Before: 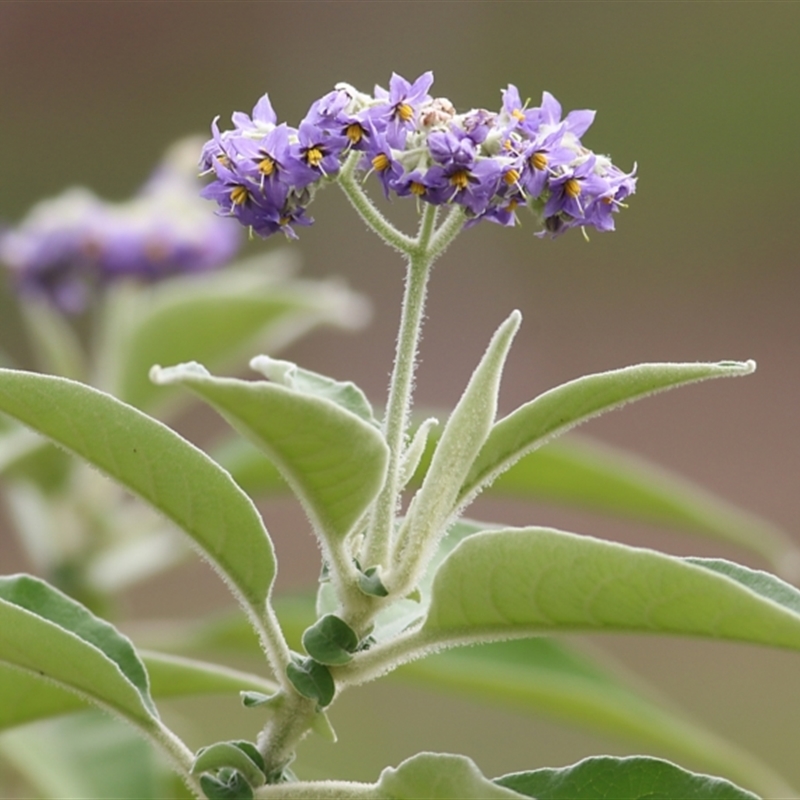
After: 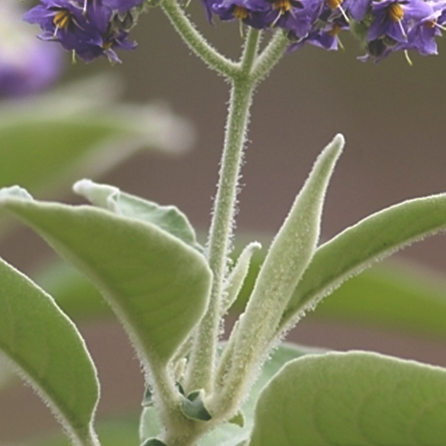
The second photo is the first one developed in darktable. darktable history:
rgb curve: curves: ch0 [(0, 0.186) (0.314, 0.284) (0.775, 0.708) (1, 1)], compensate middle gray true, preserve colors none
crop and rotate: left 22.13%, top 22.054%, right 22.026%, bottom 22.102%
sharpen: radius 1.272, amount 0.305, threshold 0
